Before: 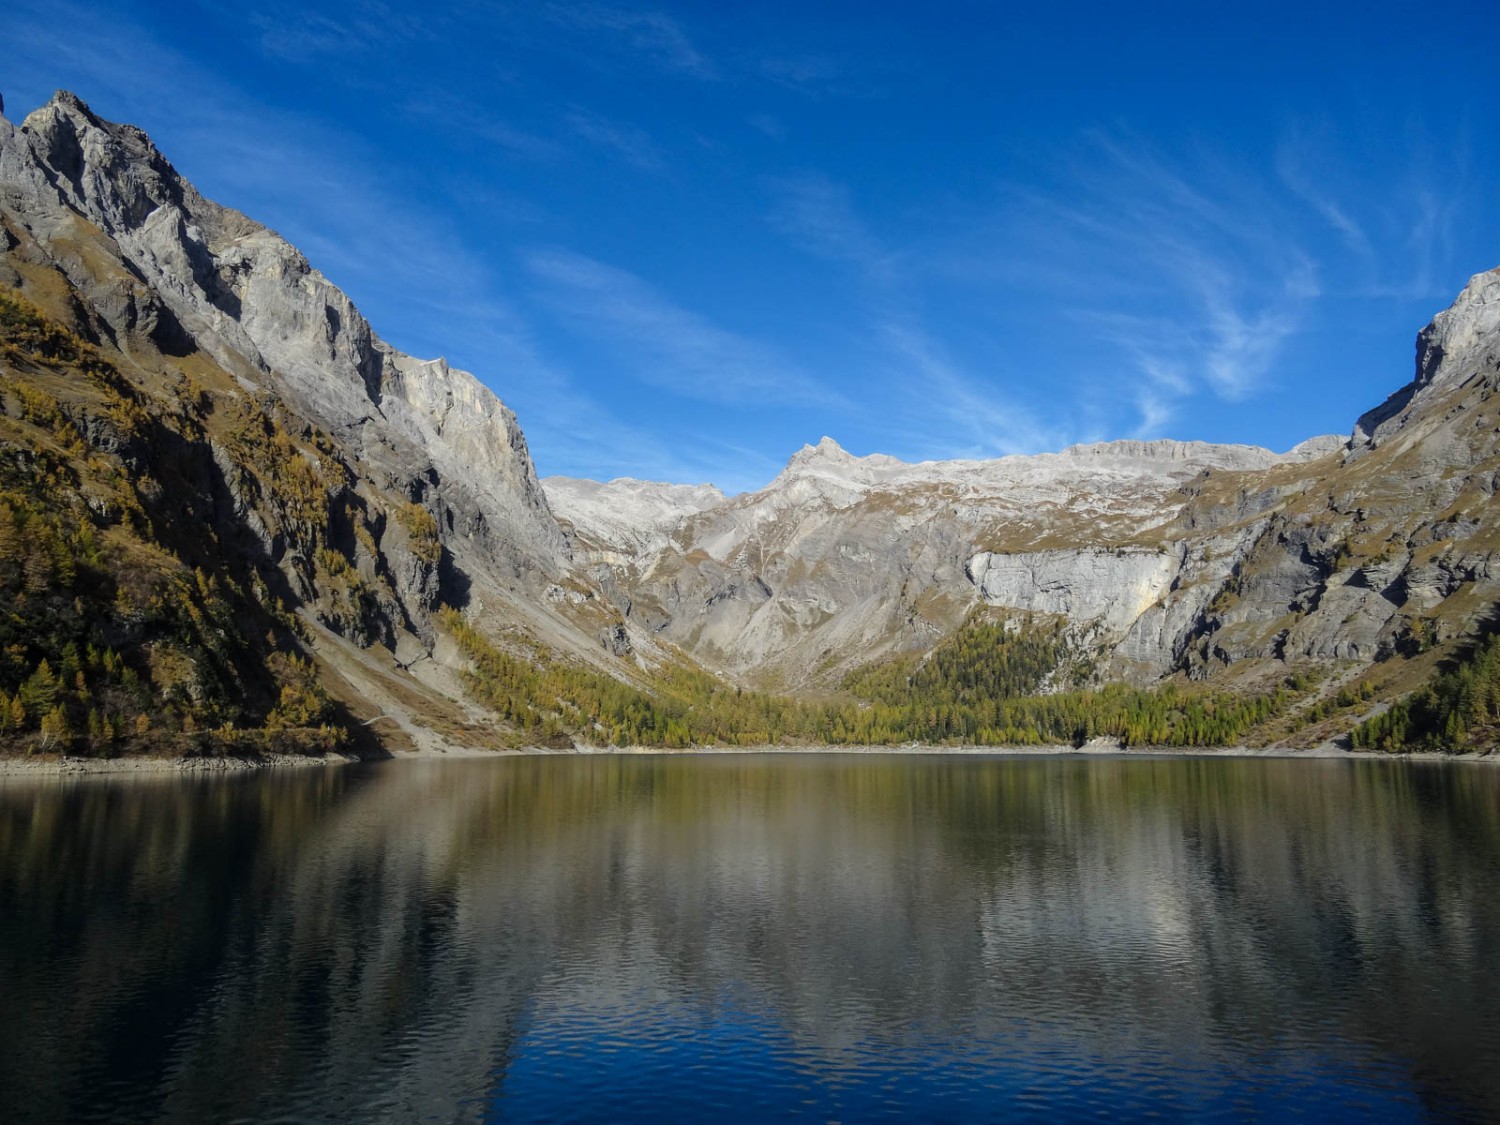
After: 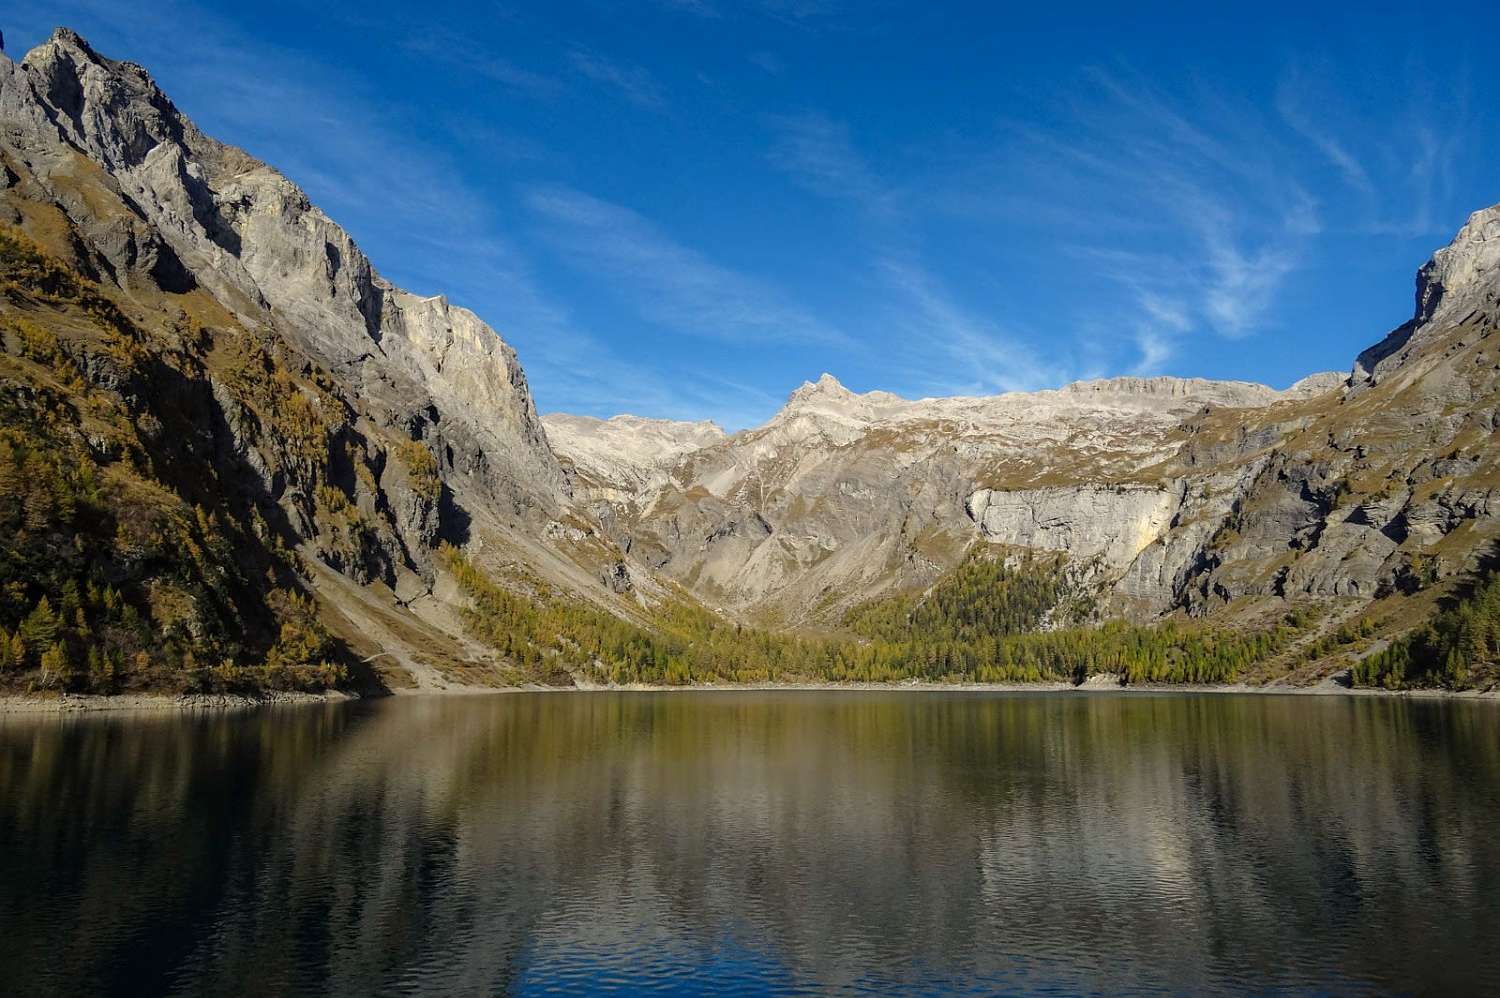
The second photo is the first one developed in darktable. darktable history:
crop and rotate: top 5.609%, bottom 5.609%
sharpen: radius 1
tone equalizer: on, module defaults
color calibration: x 0.329, y 0.345, temperature 5633 K
haze removal: compatibility mode true, adaptive false
